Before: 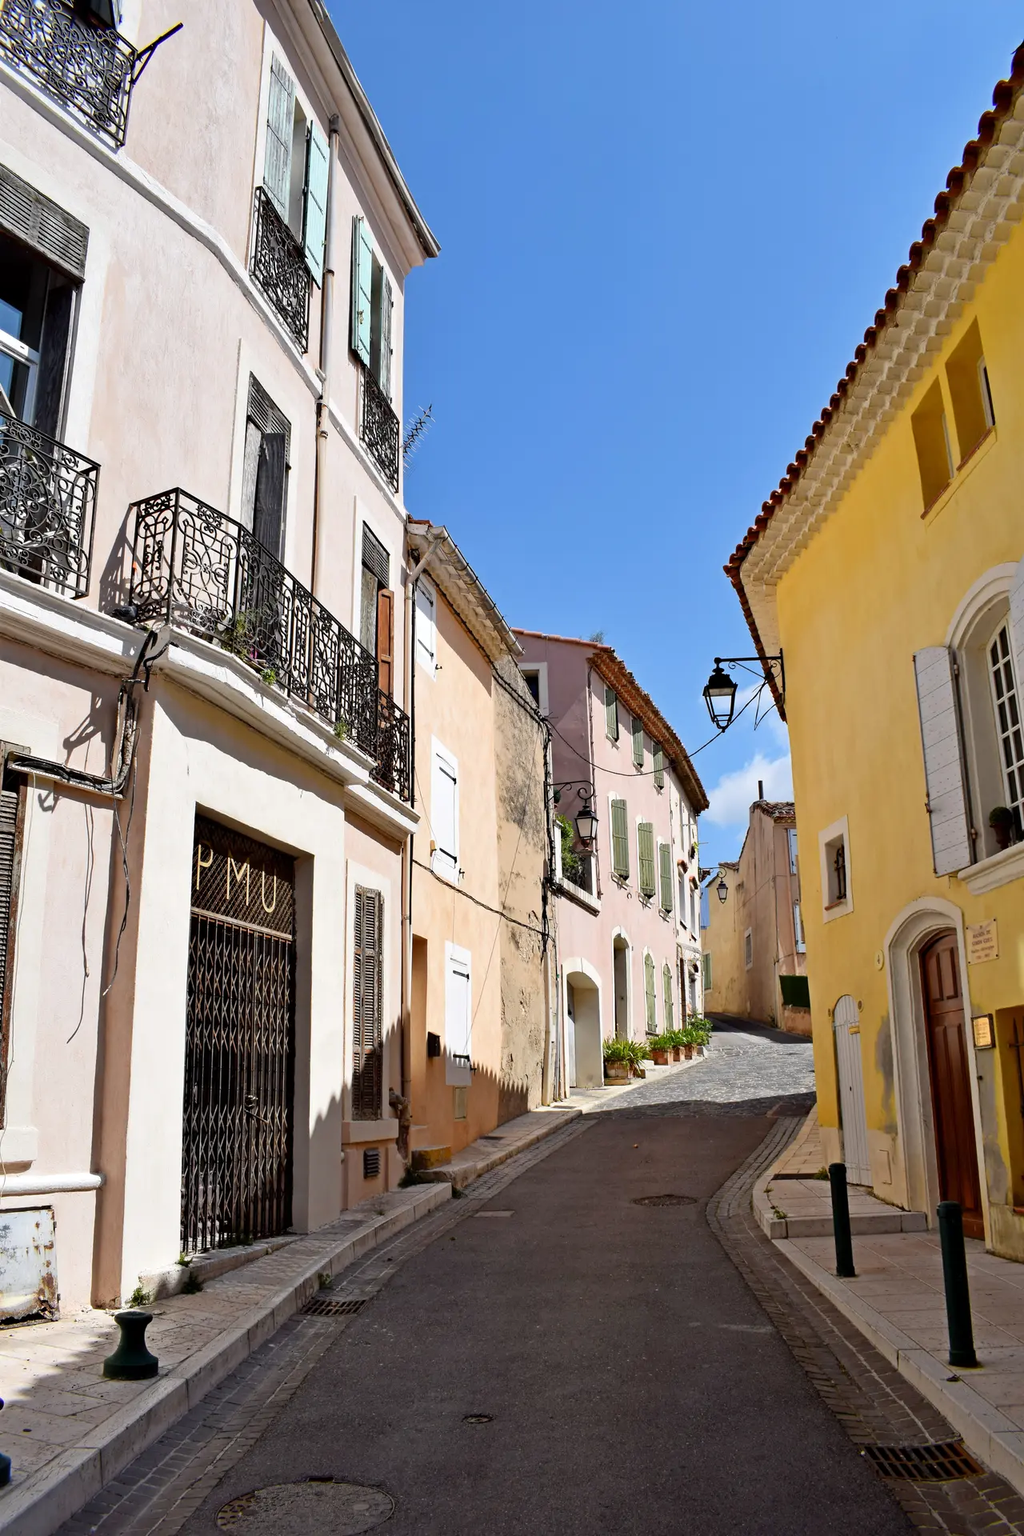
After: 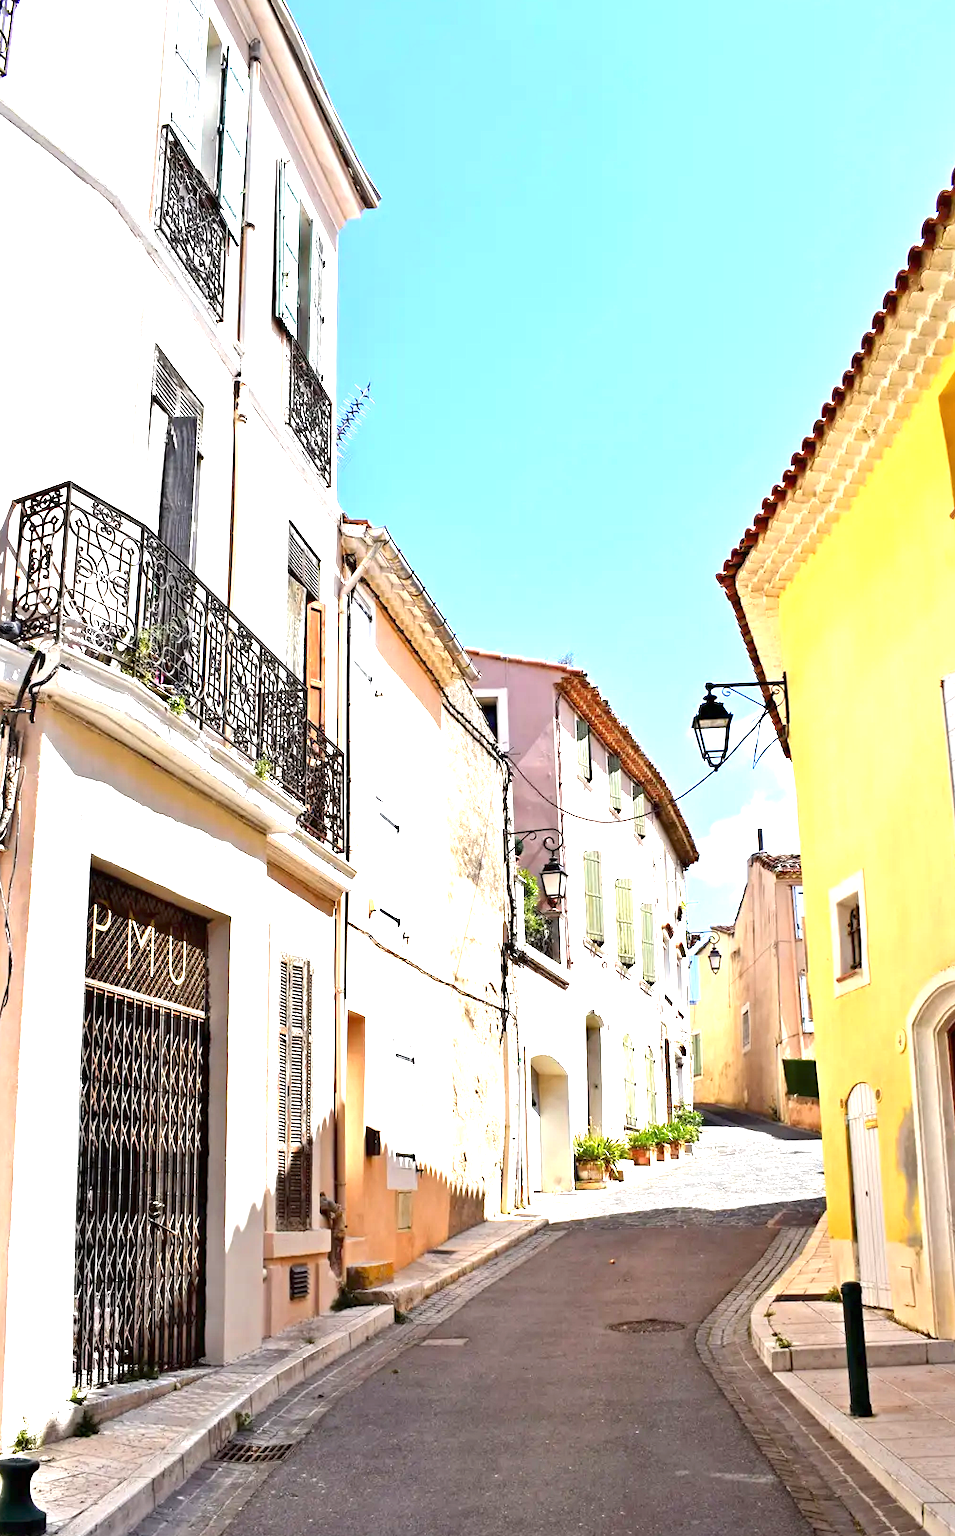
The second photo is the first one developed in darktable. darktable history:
exposure: black level correction 0, exposure 1.749 EV, compensate highlight preservation false
crop: left 11.679%, top 5.342%, right 9.553%, bottom 10.272%
